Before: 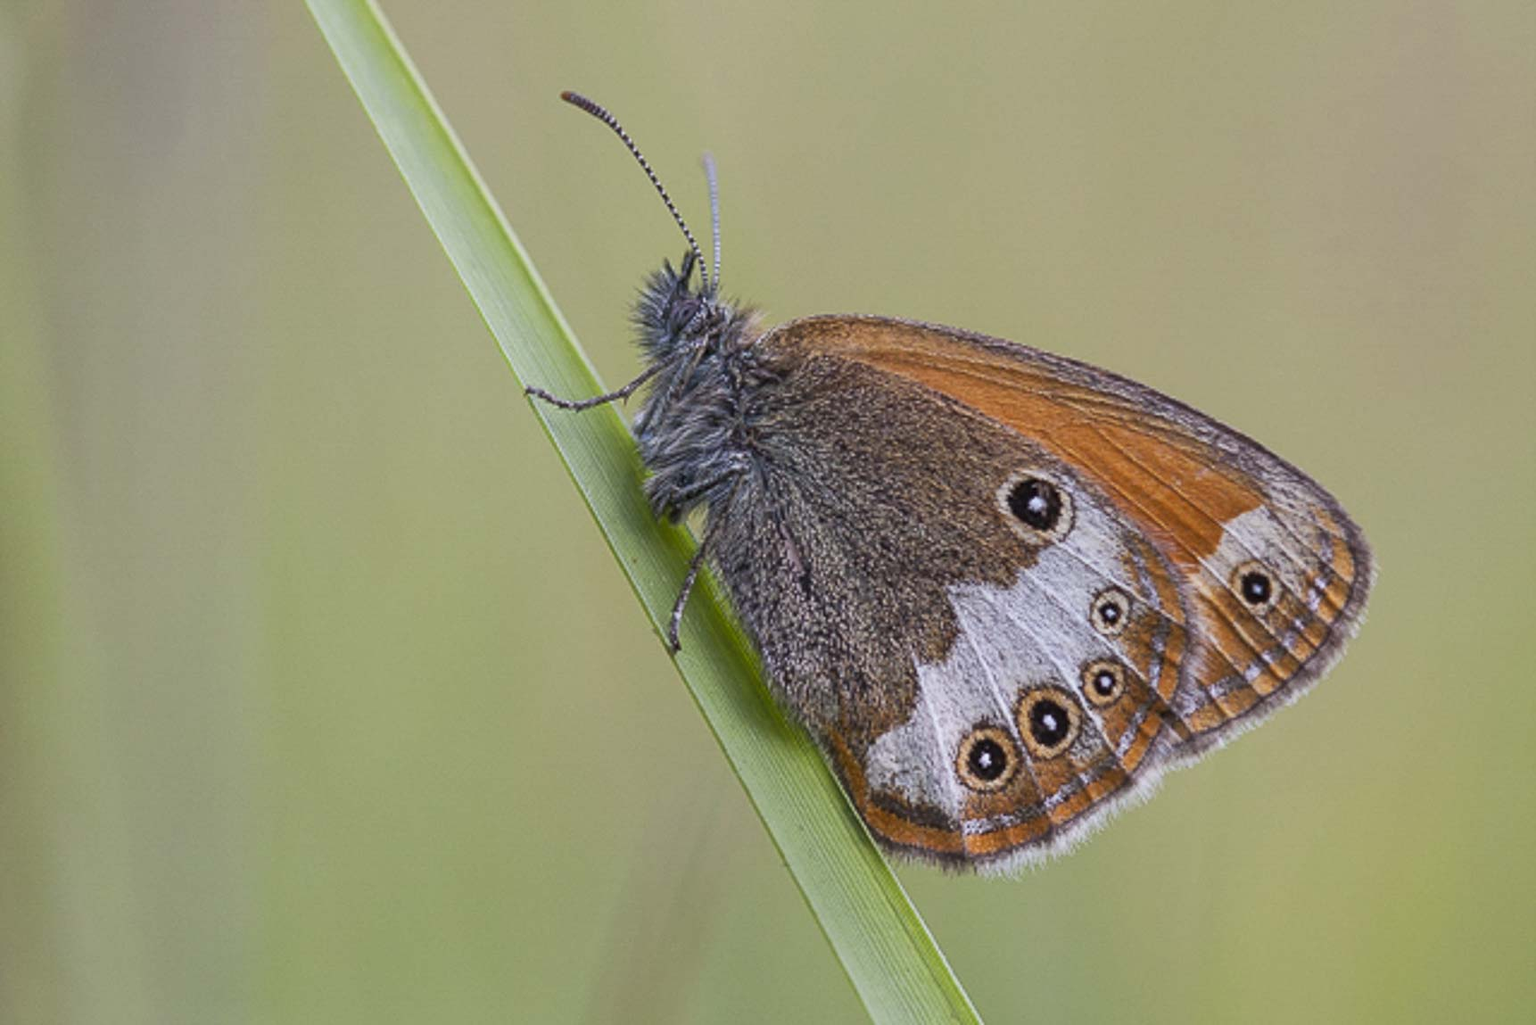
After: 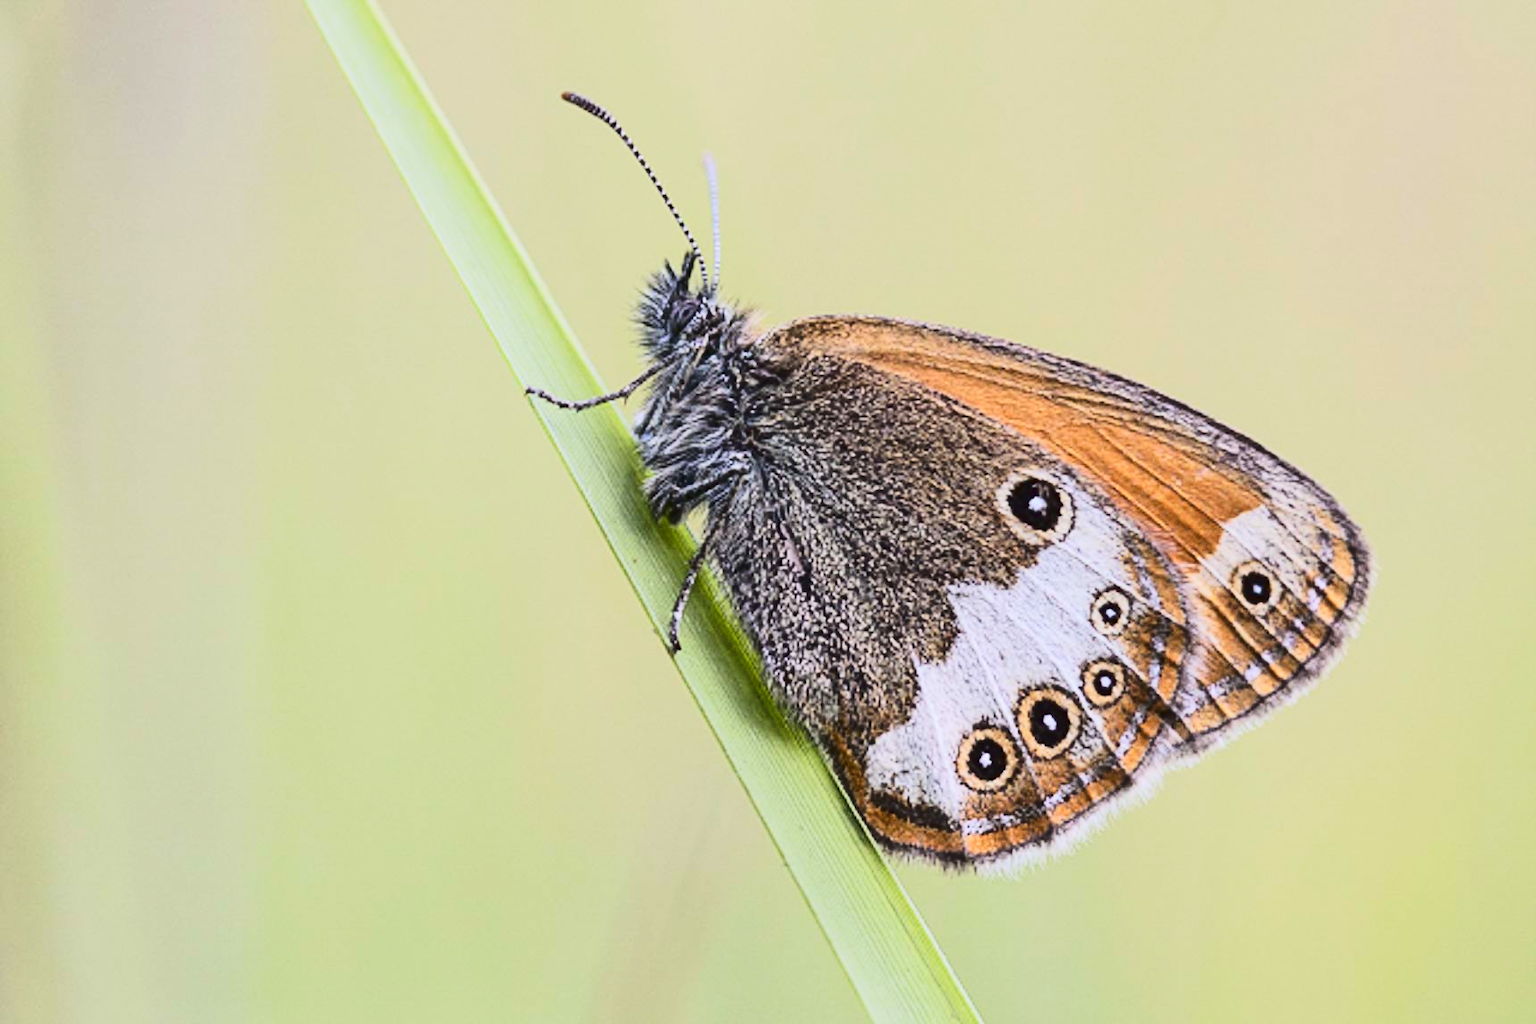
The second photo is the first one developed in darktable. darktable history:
contrast brightness saturation: contrast 0.298
tone curve: curves: ch0 [(0, 0.019) (0.204, 0.162) (0.491, 0.519) (0.748, 0.765) (1, 0.919)]; ch1 [(0, 0) (0.179, 0.173) (0.322, 0.32) (0.442, 0.447) (0.496, 0.504) (0.566, 0.585) (0.761, 0.803) (1, 1)]; ch2 [(0, 0) (0.434, 0.447) (0.483, 0.487) (0.555, 0.563) (0.697, 0.68) (1, 1)], color space Lab, linked channels, preserve colors none
exposure: black level correction 0, exposure 0.69 EV, compensate highlight preservation false
